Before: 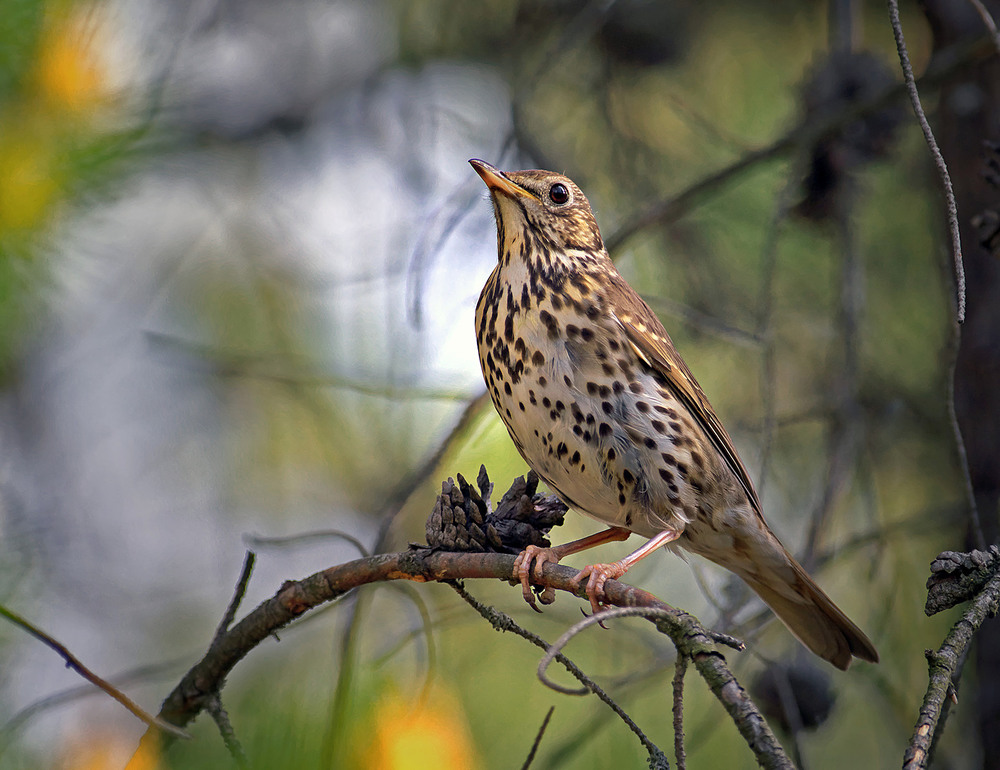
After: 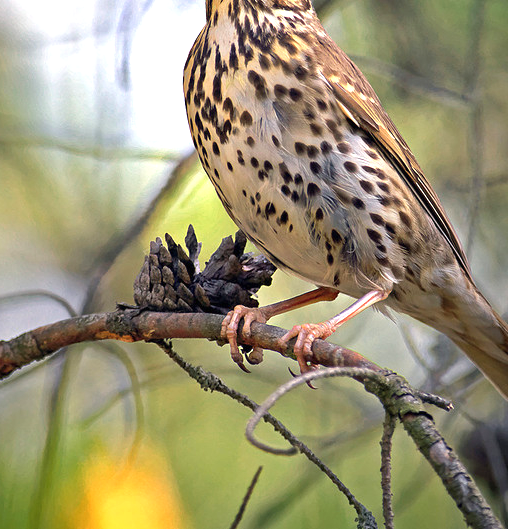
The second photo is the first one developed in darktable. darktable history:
crop and rotate: left 29.276%, top 31.285%, right 19.845%
exposure: black level correction 0, exposure 0.701 EV, compensate highlight preservation false
